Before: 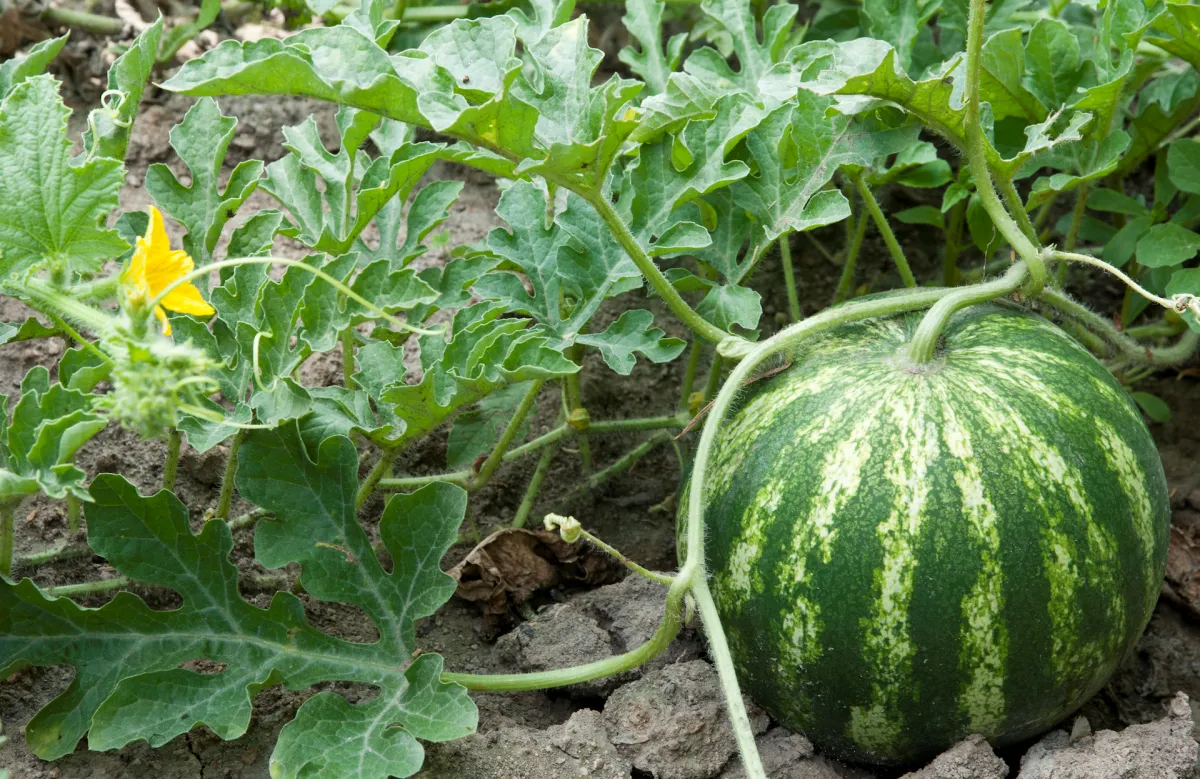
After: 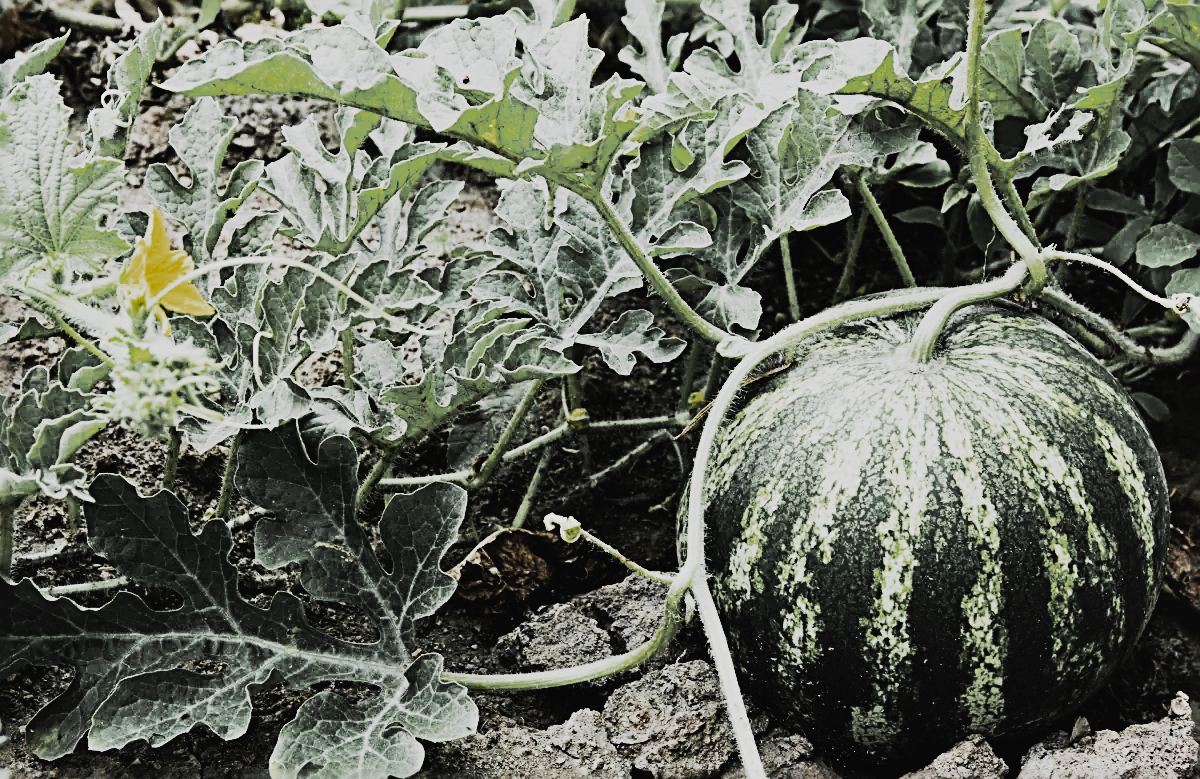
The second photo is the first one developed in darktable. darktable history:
rgb levels: preserve colors max RGB
shadows and highlights: shadows 52.34, highlights -28.23, soften with gaussian
color zones: curves: ch0 [(0.004, 0.388) (0.125, 0.392) (0.25, 0.404) (0.375, 0.5) (0.5, 0.5) (0.625, 0.5) (0.75, 0.5) (0.875, 0.5)]; ch1 [(0, 0.5) (0.125, 0.5) (0.25, 0.5) (0.375, 0.124) (0.524, 0.124) (0.645, 0.128) (0.789, 0.132) (0.914, 0.096) (0.998, 0.068)]
tone curve: curves: ch0 [(0, 0) (0.003, 0.011) (0.011, 0.014) (0.025, 0.018) (0.044, 0.023) (0.069, 0.028) (0.1, 0.031) (0.136, 0.039) (0.177, 0.056) (0.224, 0.081) (0.277, 0.129) (0.335, 0.188) (0.399, 0.256) (0.468, 0.367) (0.543, 0.514) (0.623, 0.684) (0.709, 0.785) (0.801, 0.846) (0.898, 0.884) (1, 1)], preserve colors none
contrast brightness saturation: contrast -0.05, saturation -0.41
tone equalizer: -8 EV -0.417 EV, -7 EV -0.389 EV, -6 EV -0.333 EV, -5 EV -0.222 EV, -3 EV 0.222 EV, -2 EV 0.333 EV, -1 EV 0.389 EV, +0 EV 0.417 EV, edges refinement/feathering 500, mask exposure compensation -1.57 EV, preserve details no
filmic rgb: black relative exposure -7.32 EV, white relative exposure 5.09 EV, hardness 3.2
sharpen: radius 3.69, amount 0.928
